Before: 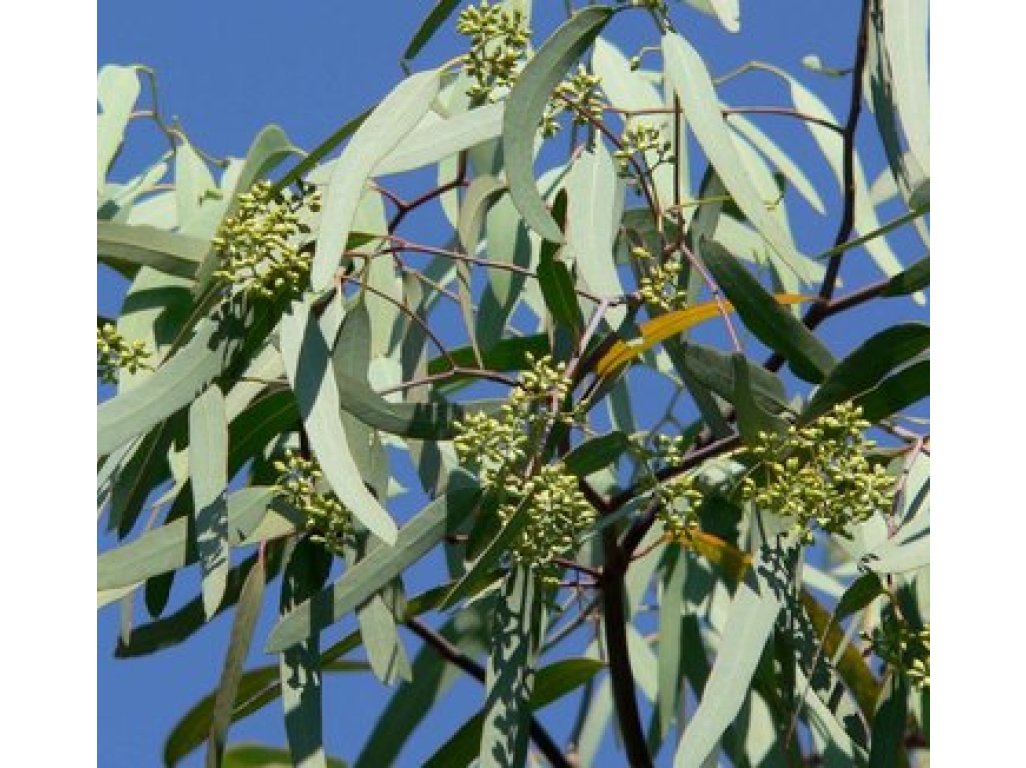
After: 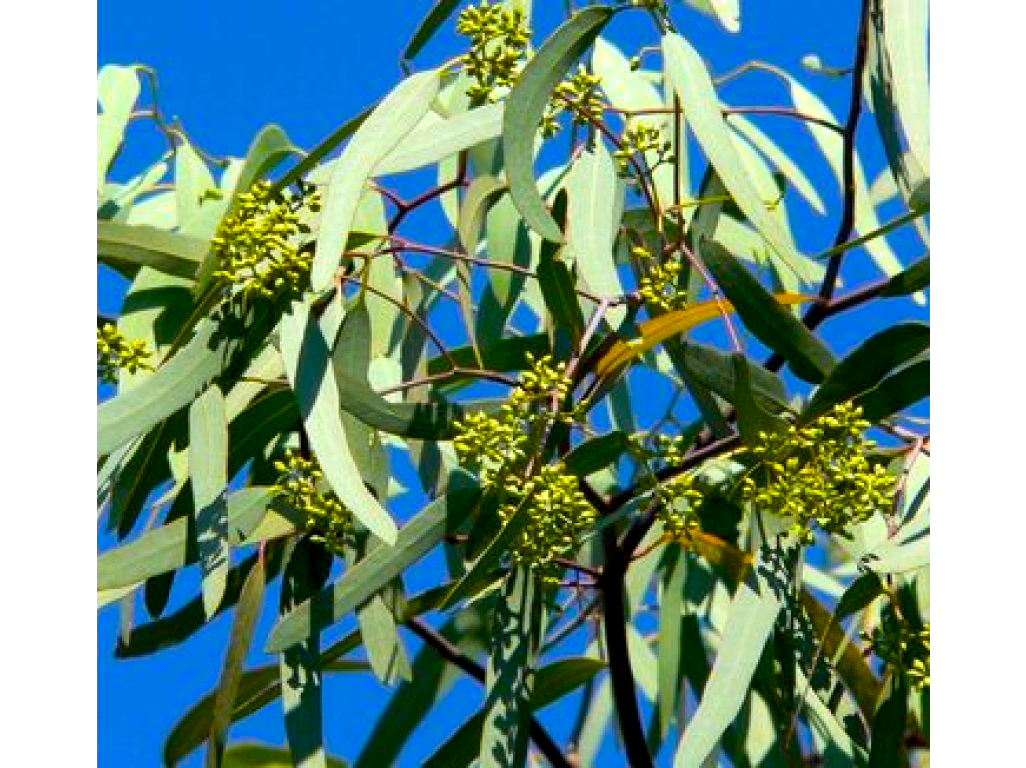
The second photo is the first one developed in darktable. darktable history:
color balance rgb: global offset › luminance -0.471%, linear chroma grading › shadows 10.677%, linear chroma grading › highlights 10.408%, linear chroma grading › global chroma 14.999%, linear chroma grading › mid-tones 14.555%, perceptual saturation grading › global saturation 16.261%, perceptual brilliance grading › highlights 11.187%, perceptual brilliance grading › shadows -10.812%, global vibrance 32.256%
